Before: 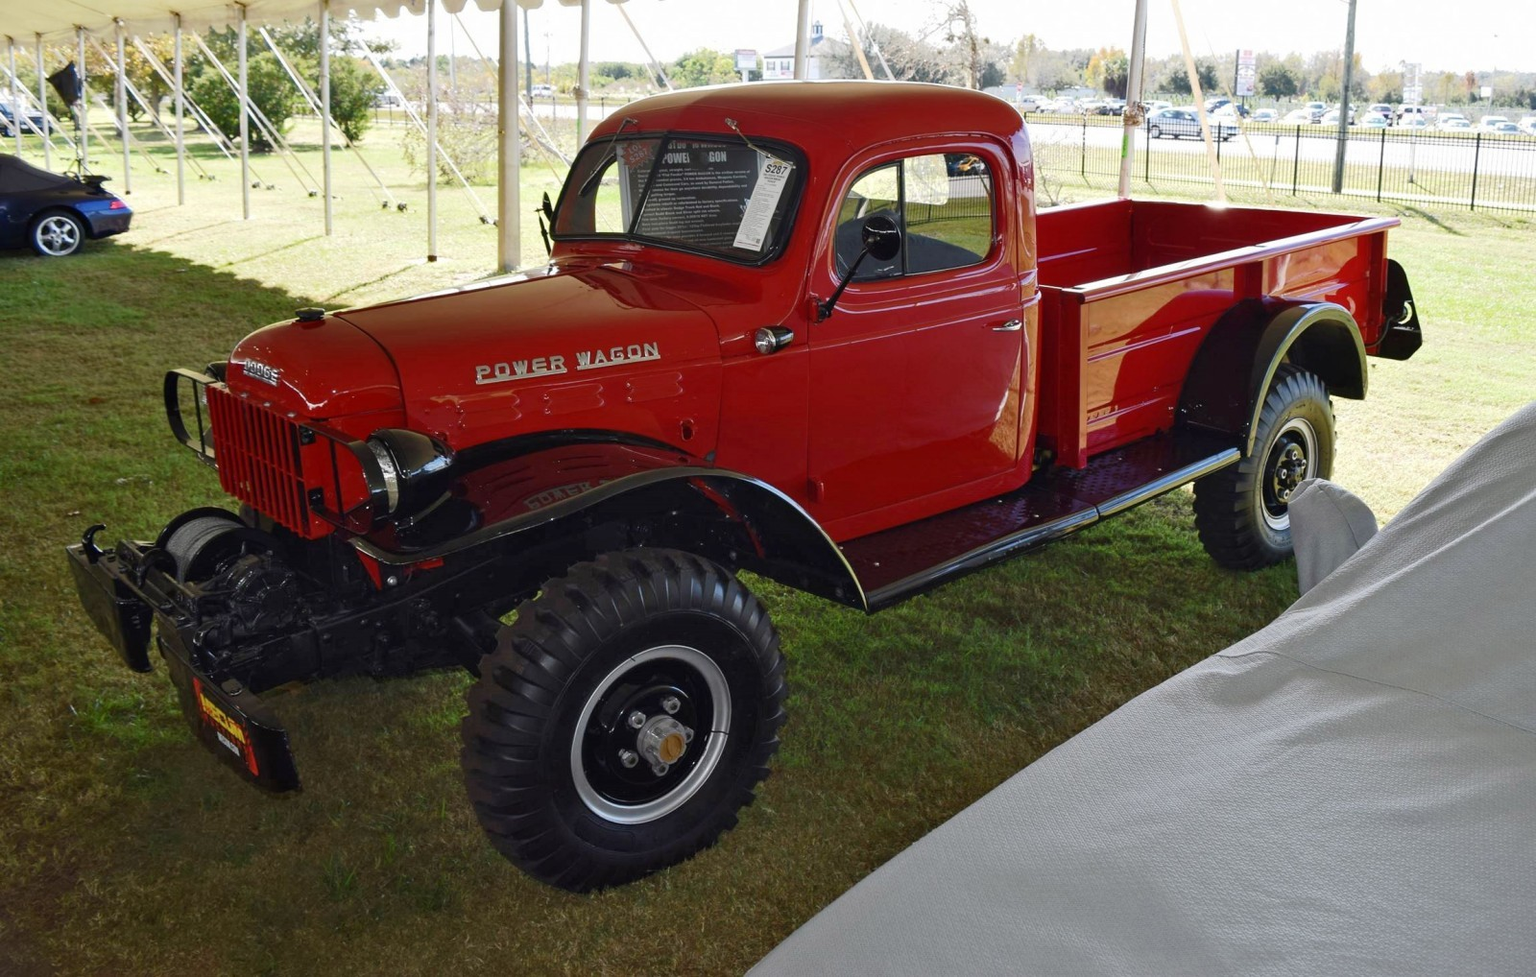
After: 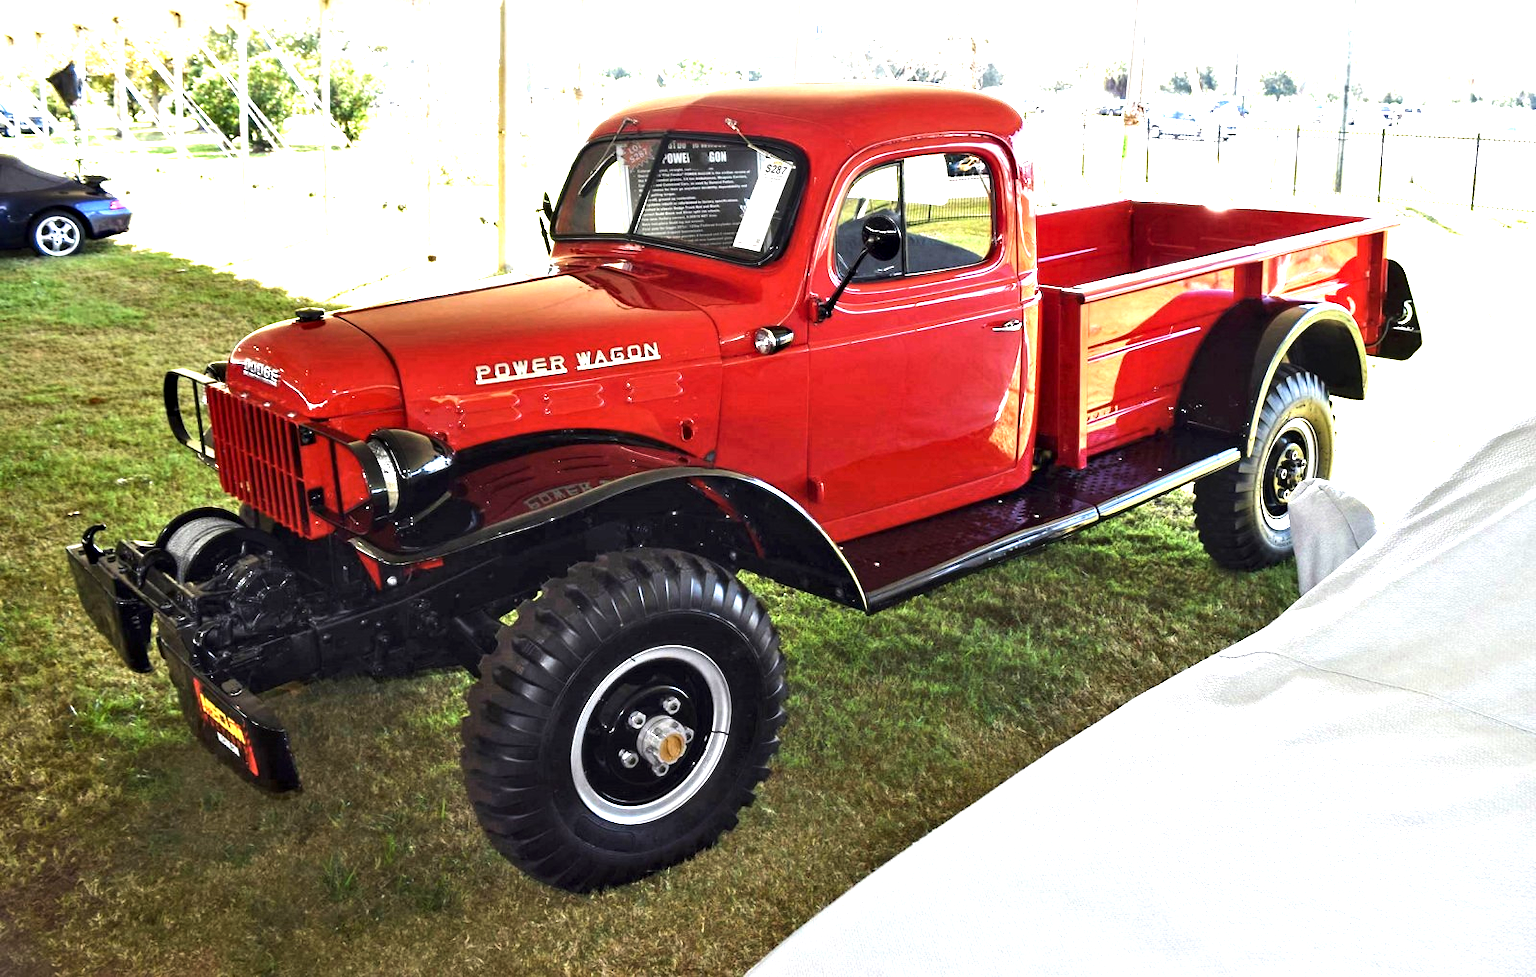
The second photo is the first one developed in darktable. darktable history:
exposure: black level correction 0, exposure 1.379 EV, compensate exposure bias true, compensate highlight preservation false
tone equalizer: -8 EV -0.75 EV, -7 EV -0.7 EV, -6 EV -0.6 EV, -5 EV -0.4 EV, -3 EV 0.4 EV, -2 EV 0.6 EV, -1 EV 0.7 EV, +0 EV 0.75 EV, edges refinement/feathering 500, mask exposure compensation -1.57 EV, preserve details no
color calibration: illuminant same as pipeline (D50), x 0.346, y 0.359, temperature 5002.42 K
contrast equalizer: y [[0.524, 0.538, 0.547, 0.548, 0.538, 0.524], [0.5 ×6], [0.5 ×6], [0 ×6], [0 ×6]]
